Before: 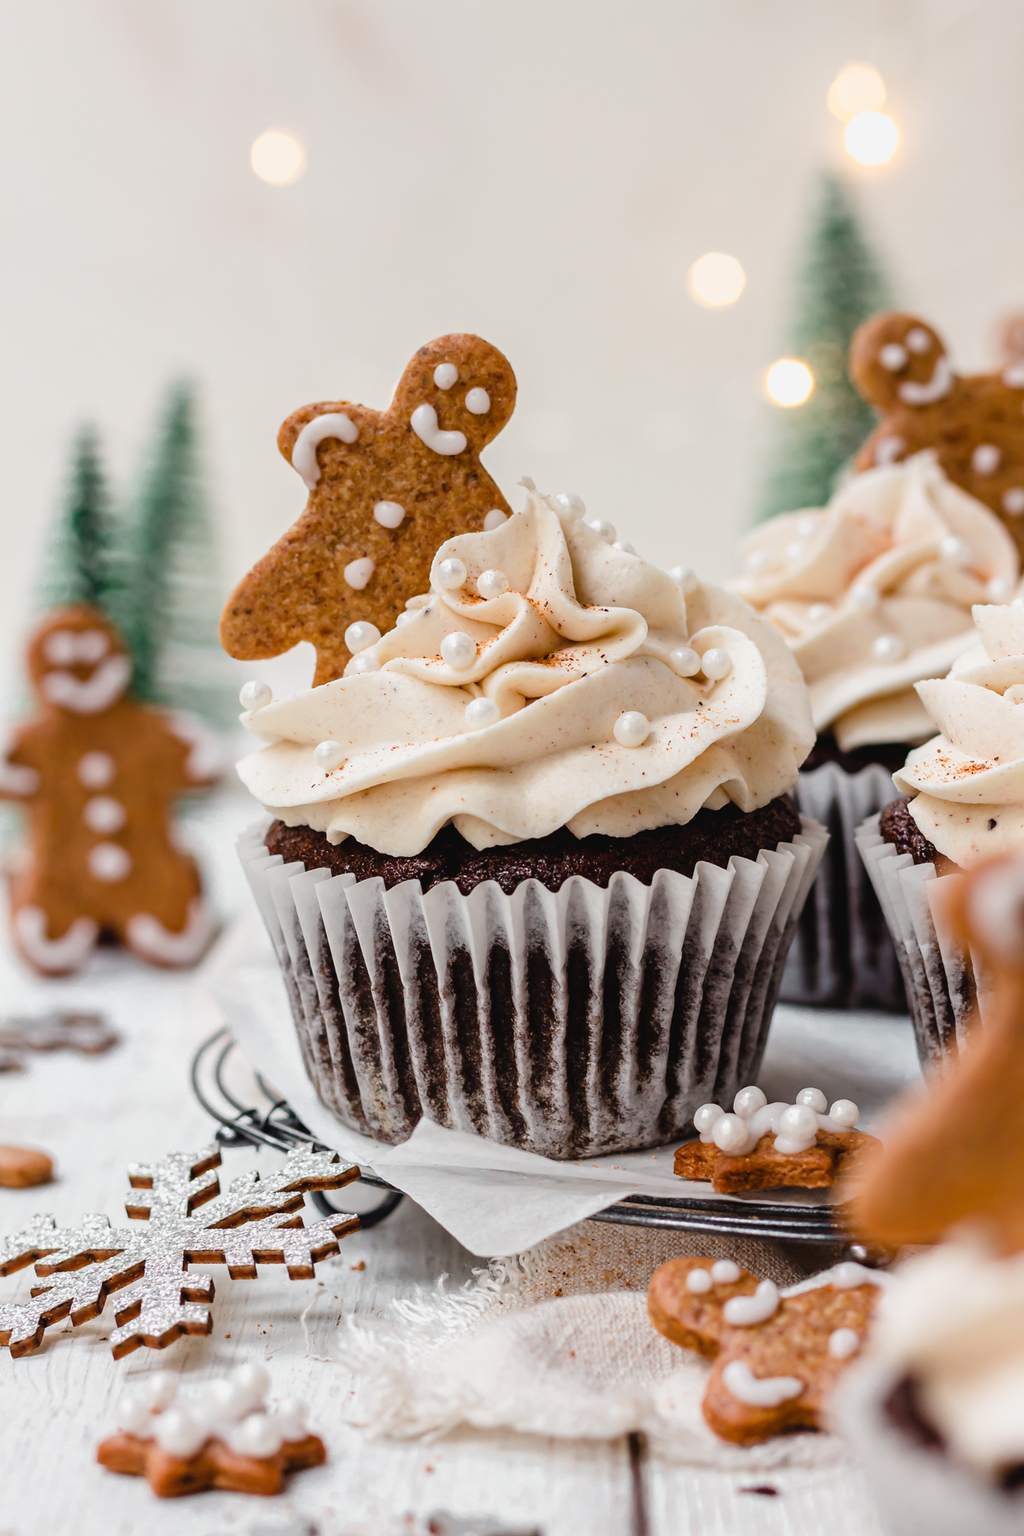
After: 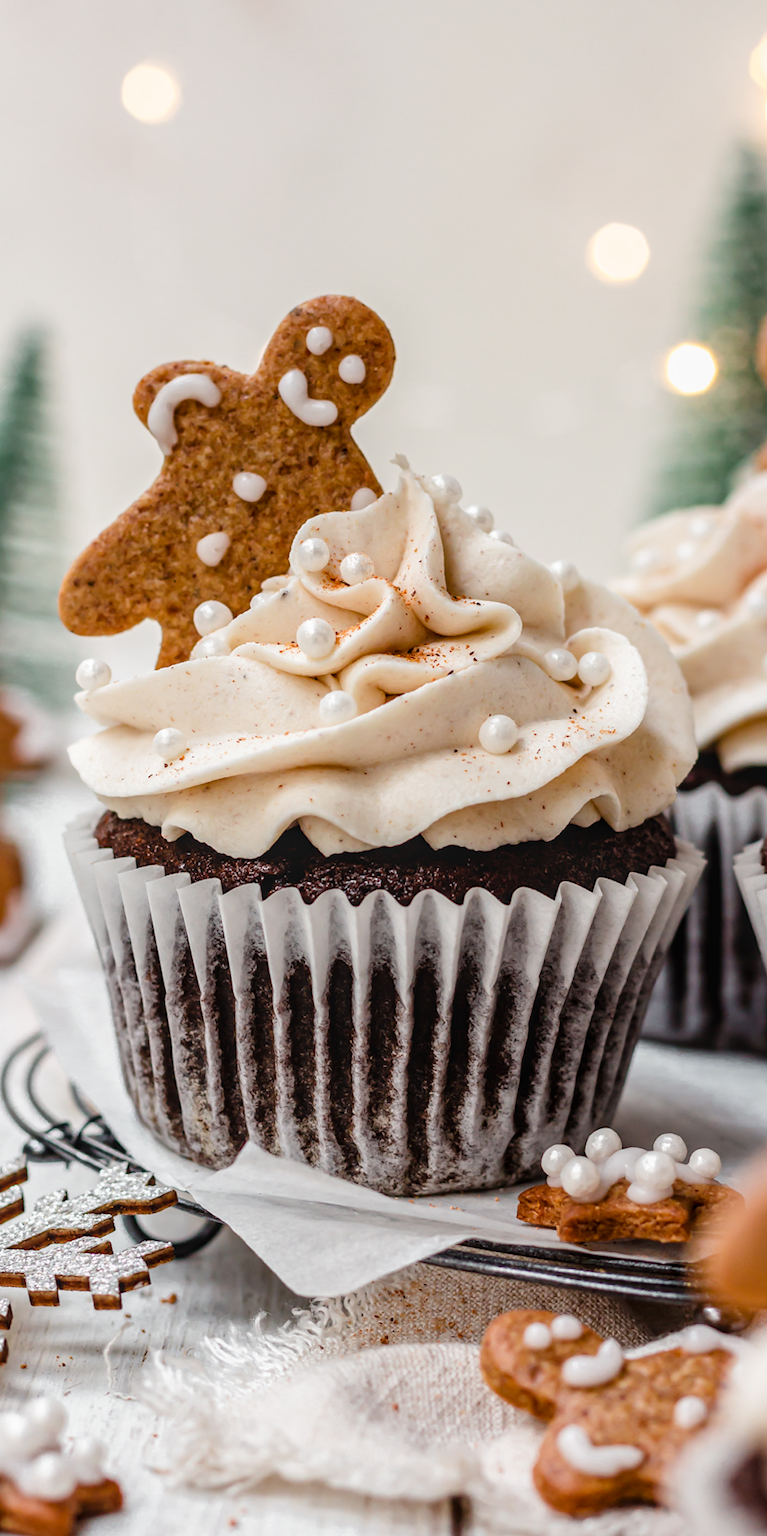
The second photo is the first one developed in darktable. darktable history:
local contrast: on, module defaults
crop and rotate: angle -3.27°, left 14.277%, top 0.028%, right 10.766%, bottom 0.028%
